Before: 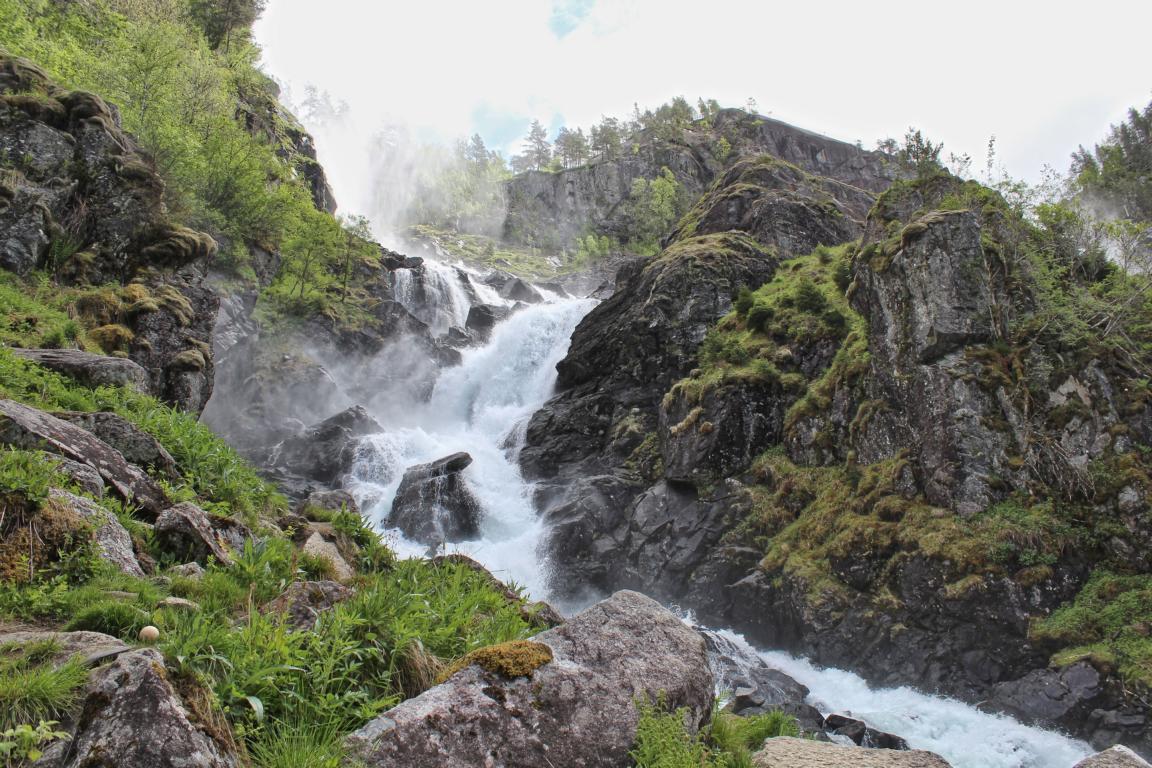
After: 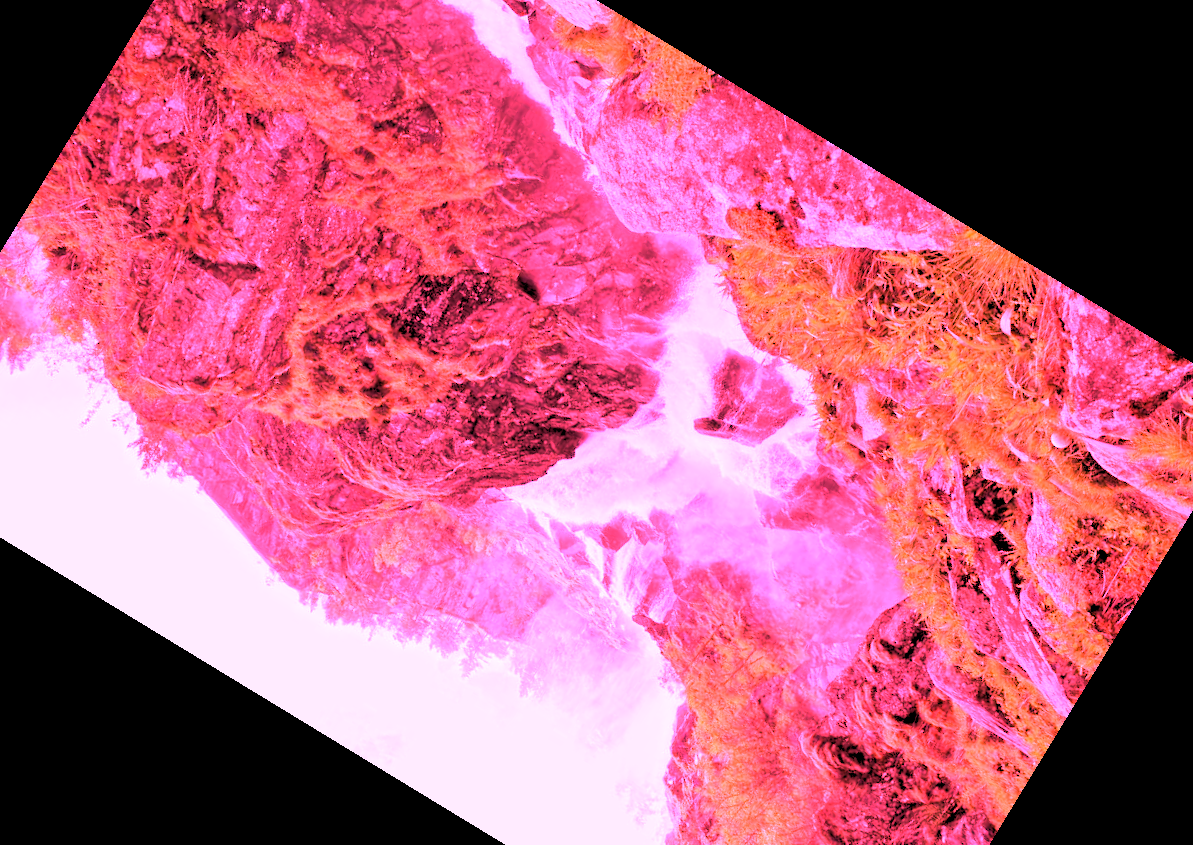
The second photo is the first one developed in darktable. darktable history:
rgb levels: levels [[0.029, 0.461, 0.922], [0, 0.5, 1], [0, 0.5, 1]]
white balance: red 4.26, blue 1.802
crop and rotate: angle 148.68°, left 9.111%, top 15.603%, right 4.588%, bottom 17.041%
